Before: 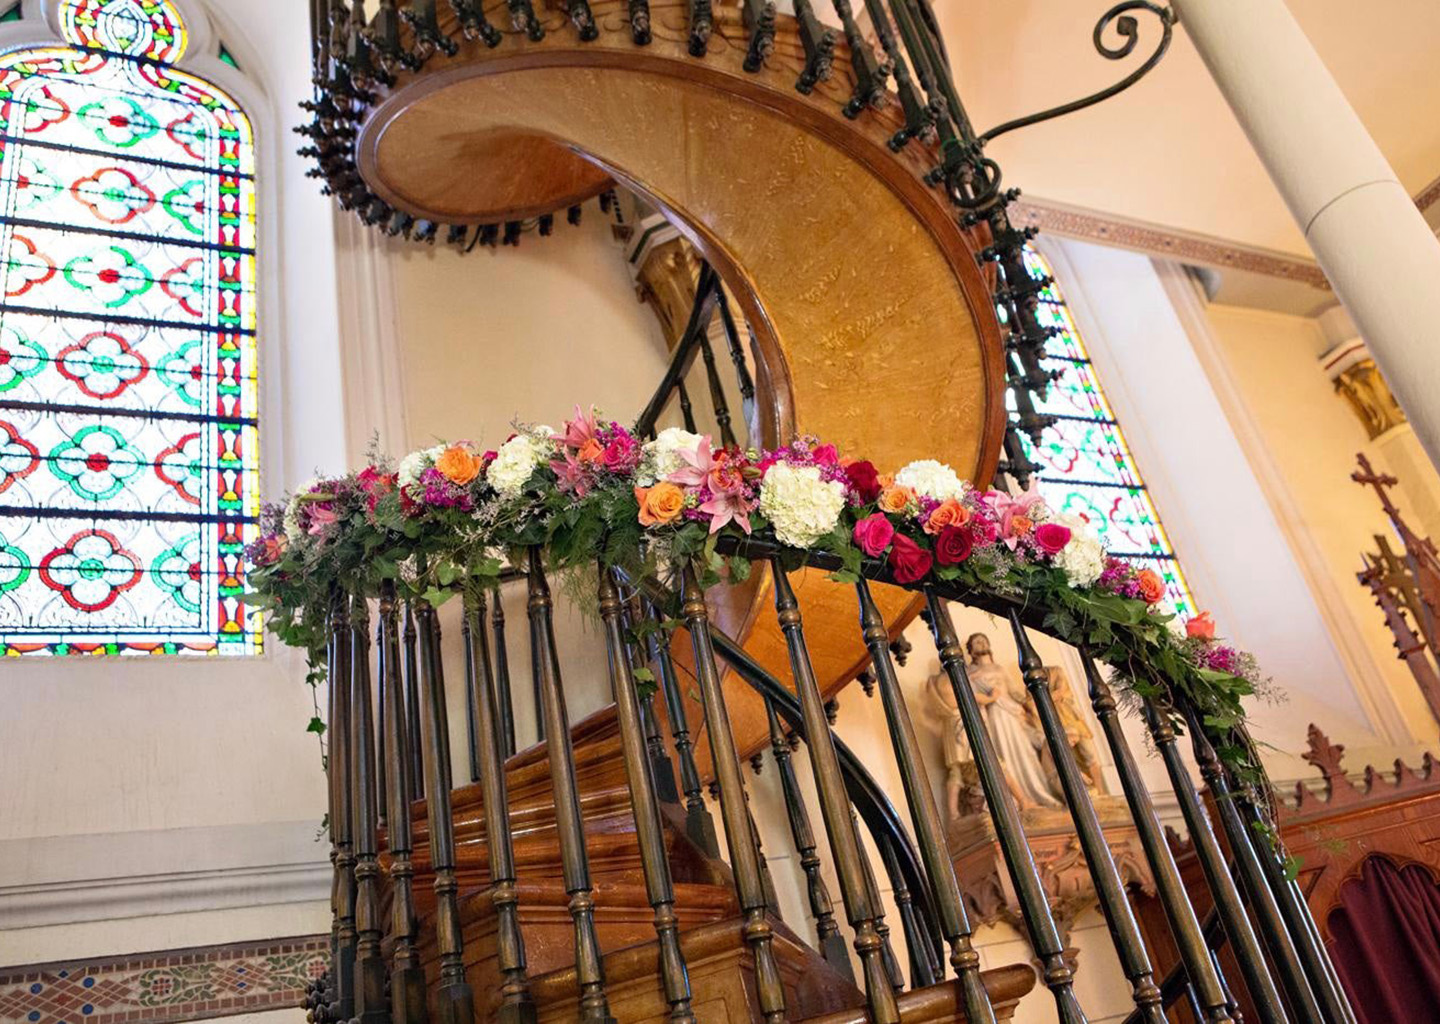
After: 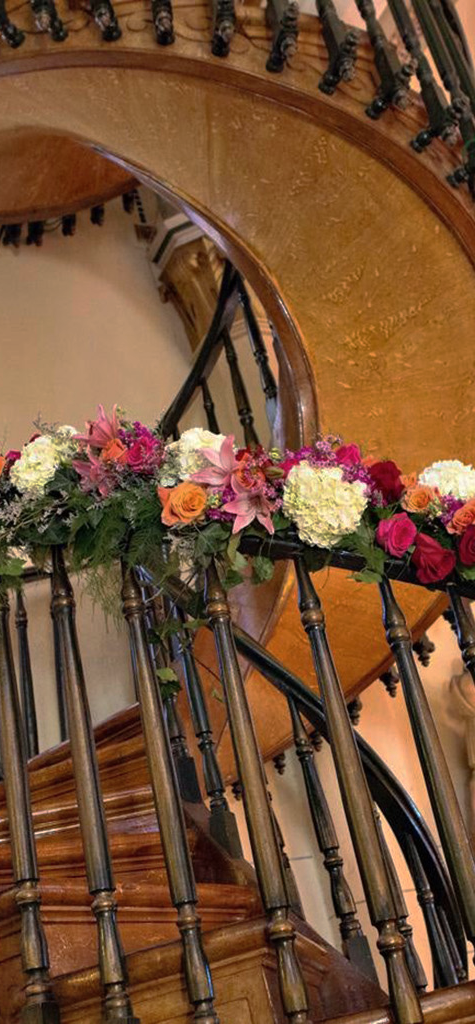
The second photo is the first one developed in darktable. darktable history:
crop: left 33.157%, right 33.799%
base curve: curves: ch0 [(0, 0) (0.595, 0.418) (1, 1)], preserve colors none
shadows and highlights: highlights 71.57, soften with gaussian
